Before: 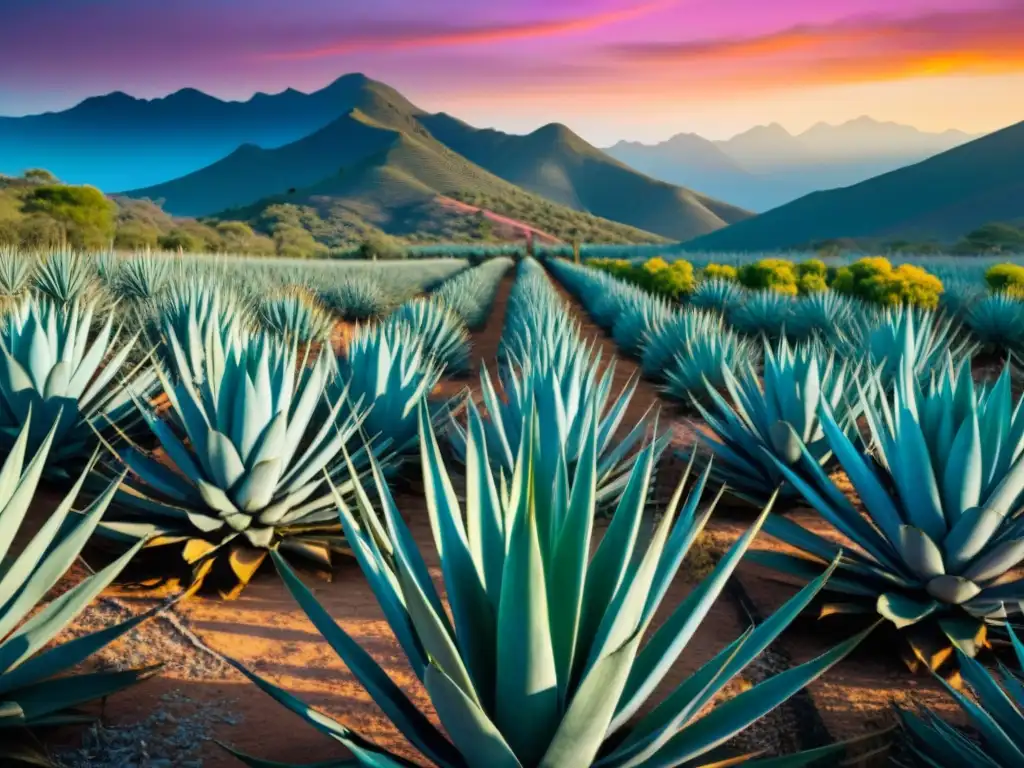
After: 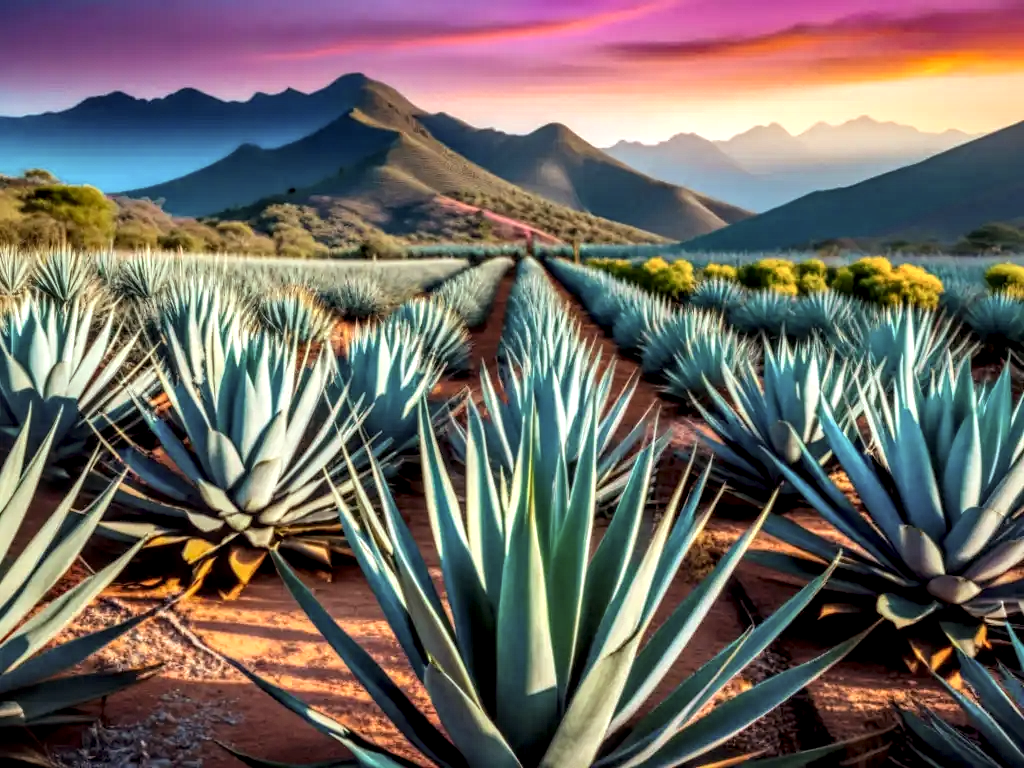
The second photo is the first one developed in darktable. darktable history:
tone equalizer: on, module defaults
local contrast: highlights 0%, shadows 0%, detail 182%
rgb levels: mode RGB, independent channels, levels [[0, 0.474, 1], [0, 0.5, 1], [0, 0.5, 1]]
shadows and highlights: shadows 20.91, highlights -82.73, soften with gaussian
white balance: red 1.009, blue 0.985
